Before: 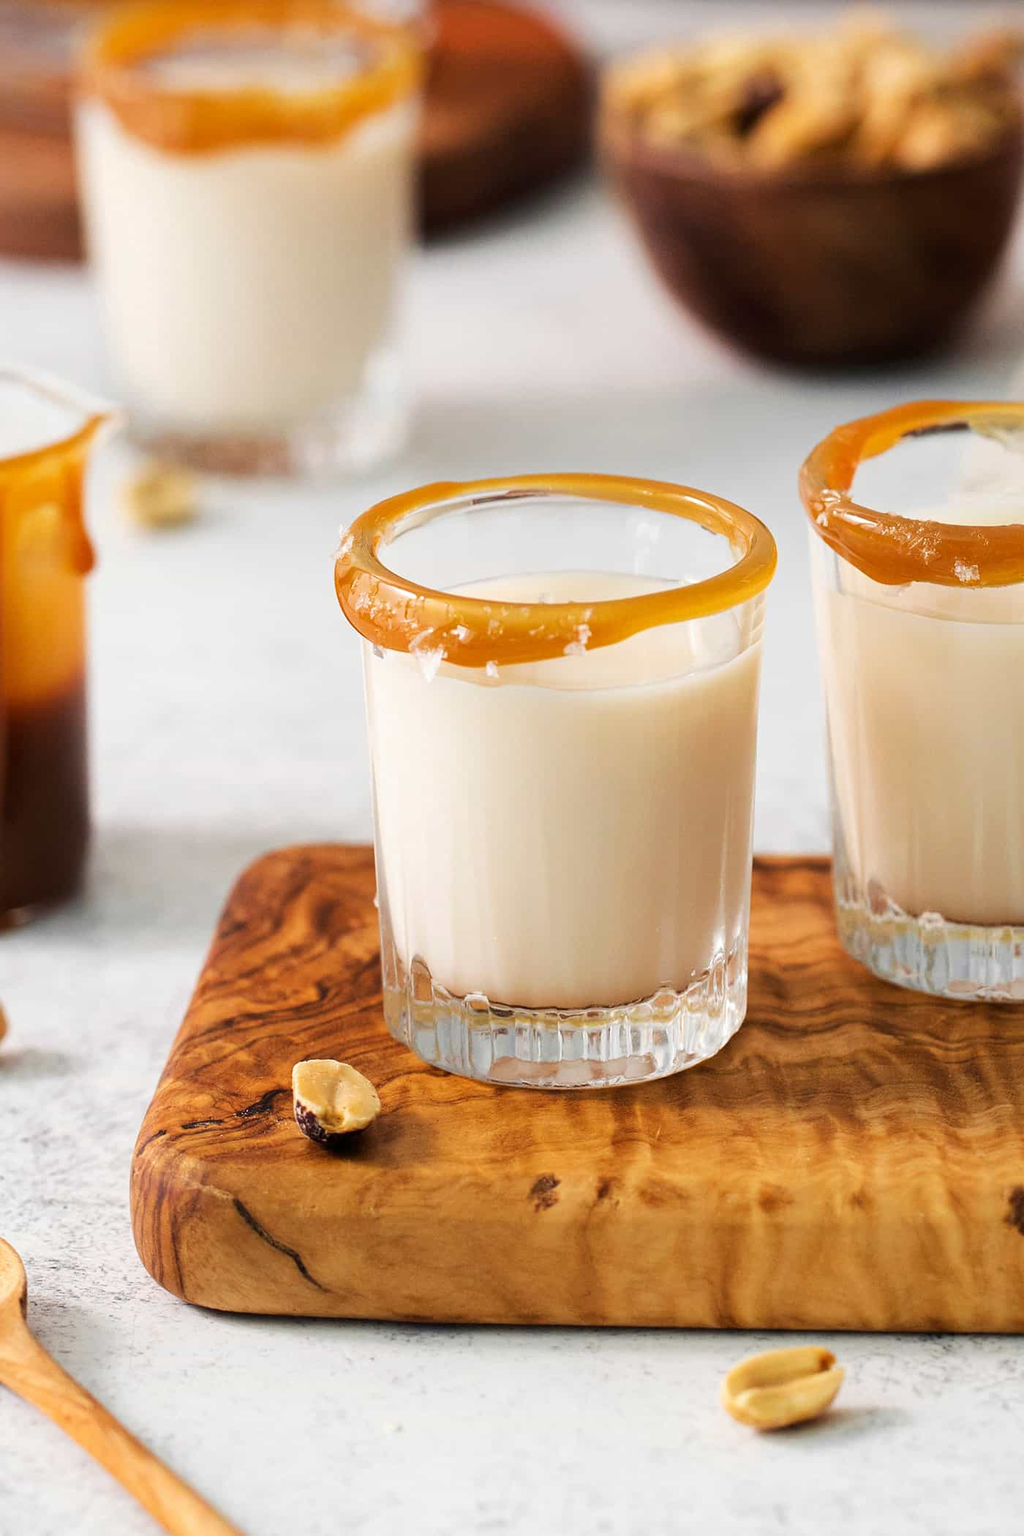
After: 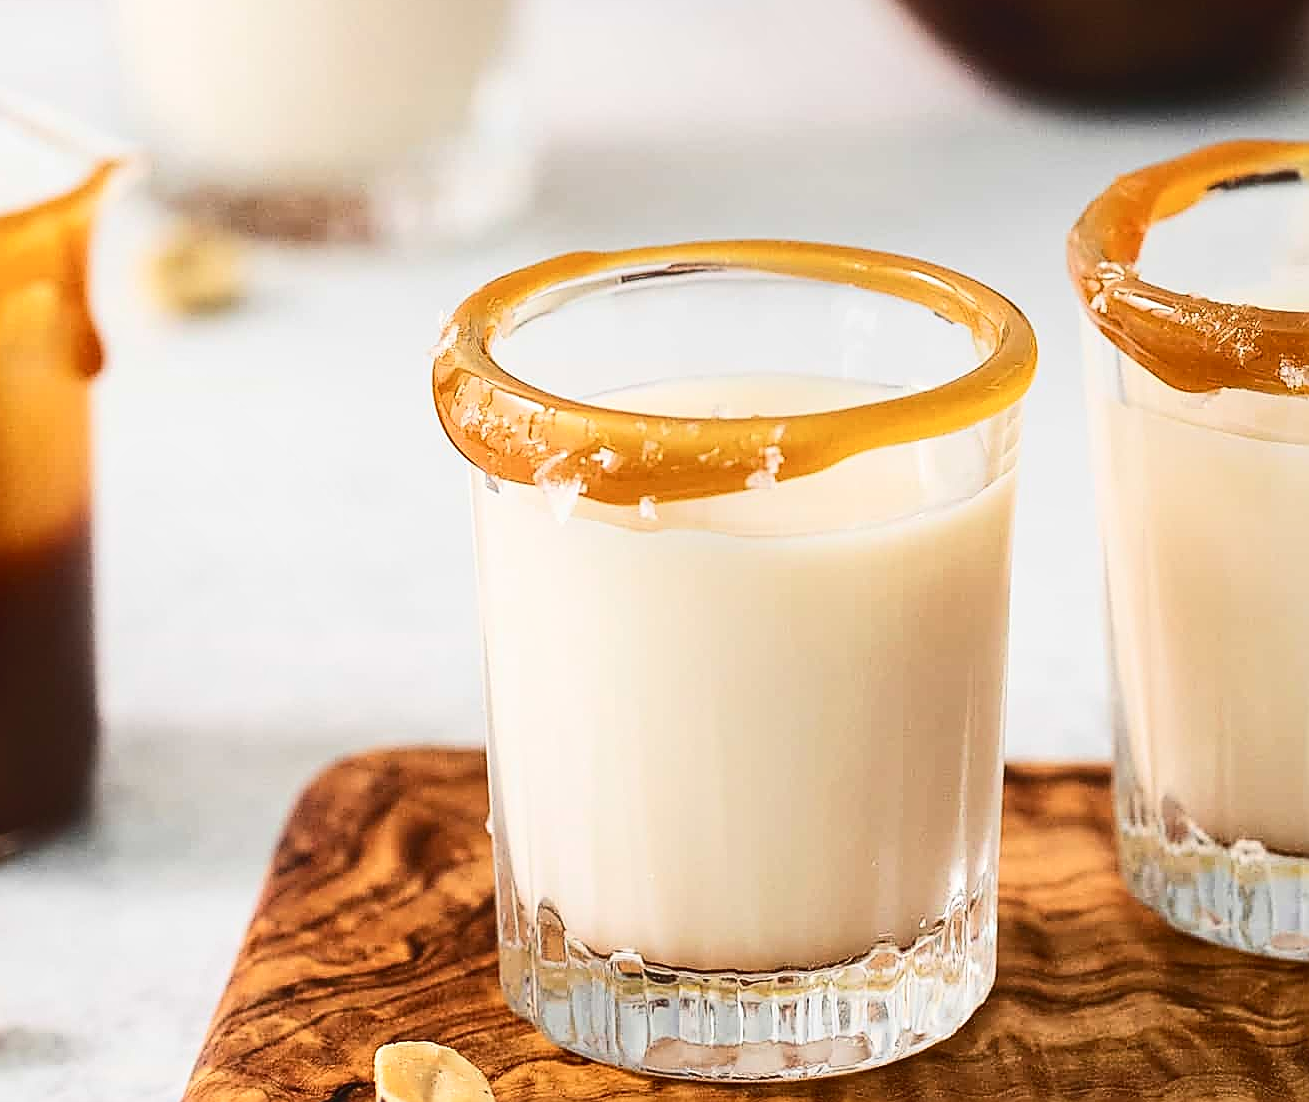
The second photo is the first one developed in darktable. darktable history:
sharpen: radius 1.654, amount 1.287
crop: left 1.815%, top 19.41%, right 4.643%, bottom 28.097%
tone equalizer: edges refinement/feathering 500, mask exposure compensation -1.57 EV, preserve details no
contrast brightness saturation: contrast 0.291
local contrast: detail 110%
